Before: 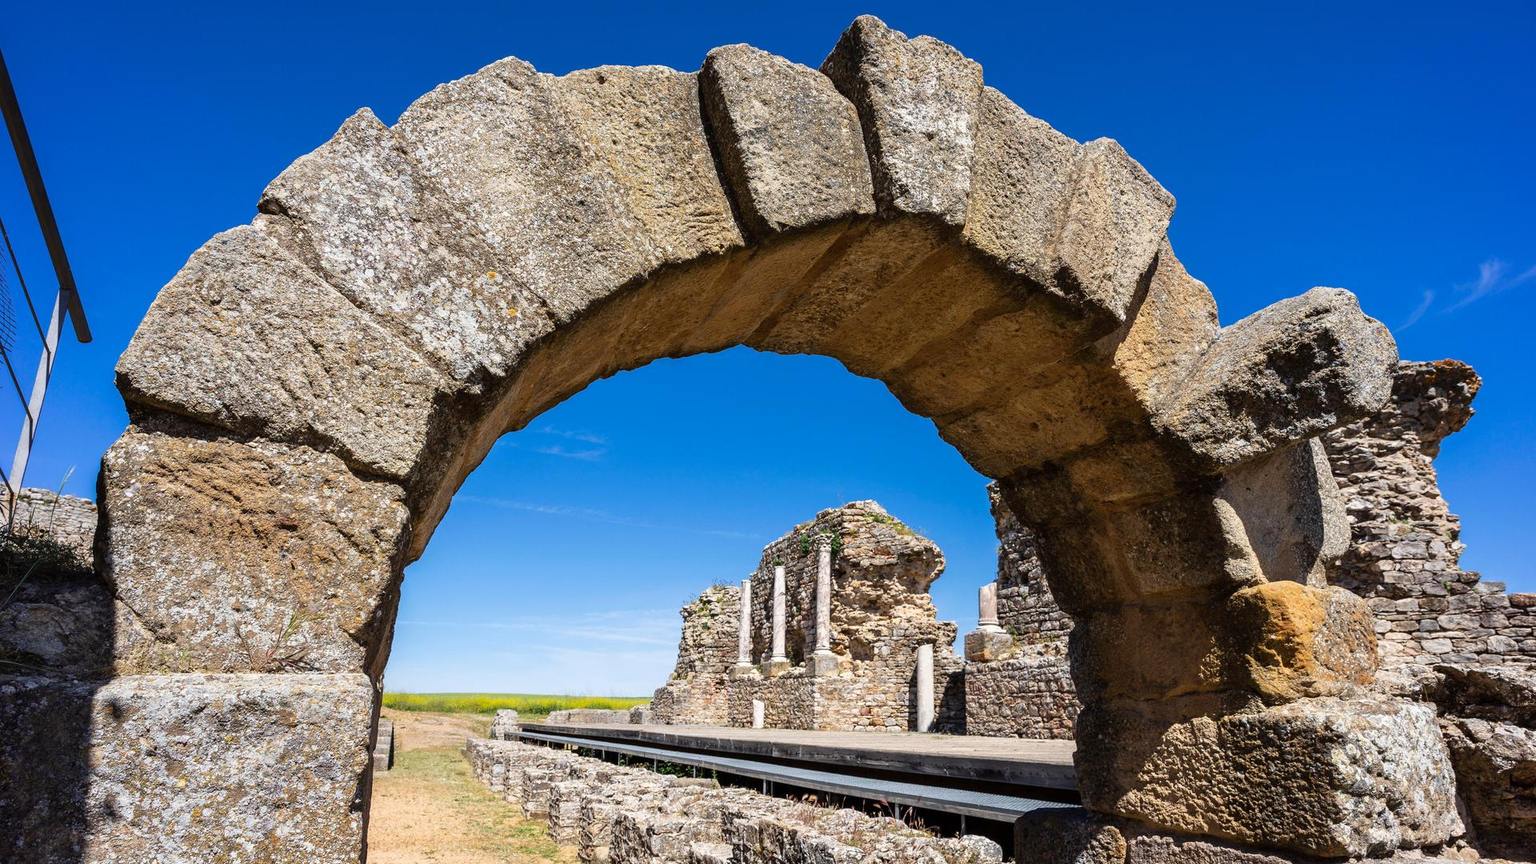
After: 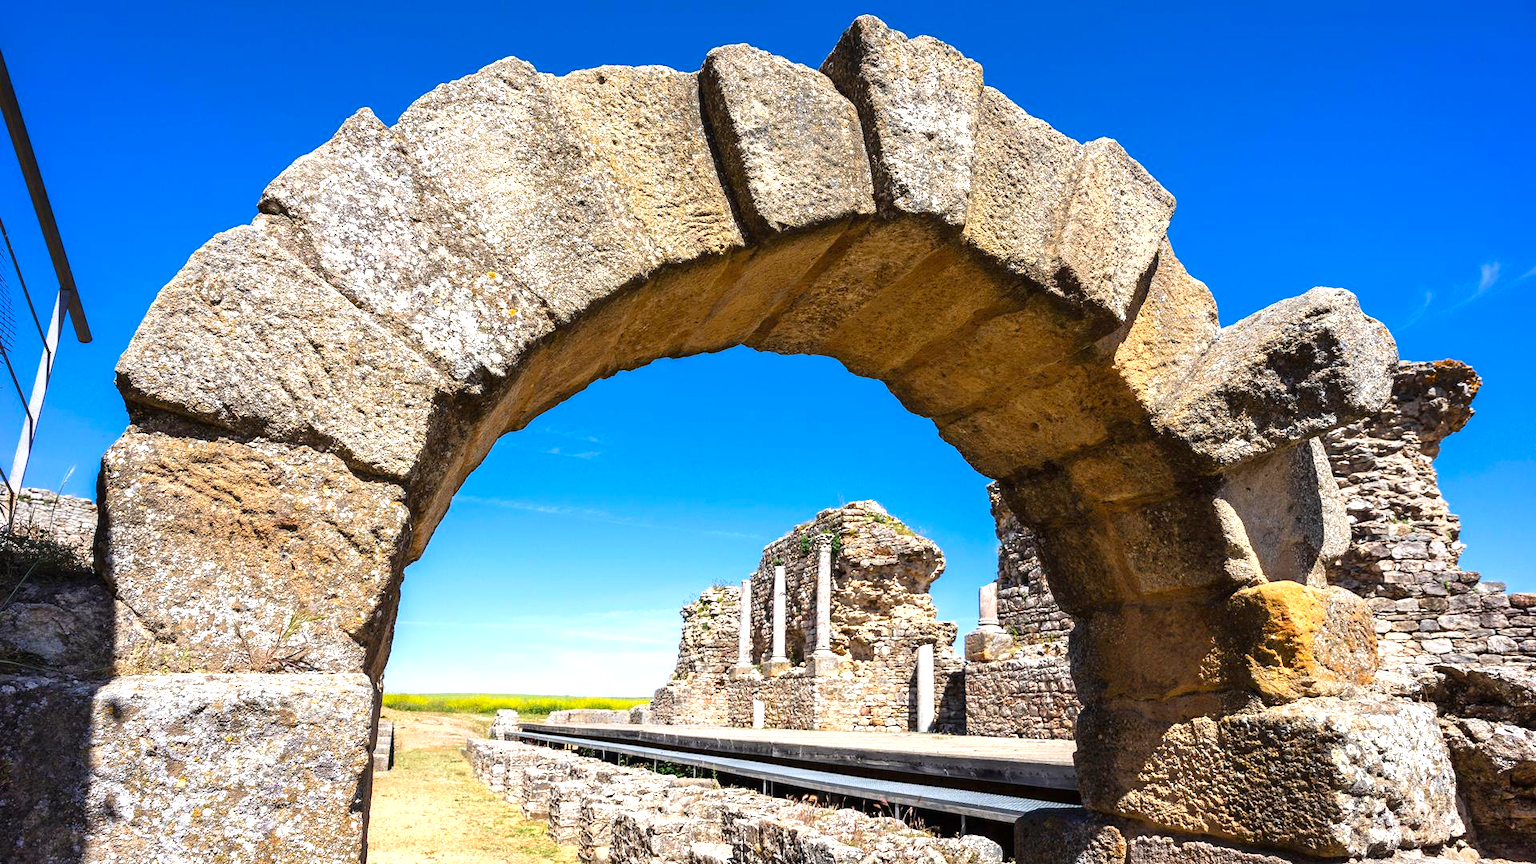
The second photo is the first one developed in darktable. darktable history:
exposure: black level correction 0, exposure 0.7 EV, compensate exposure bias true, compensate highlight preservation false
color balance: output saturation 110%
